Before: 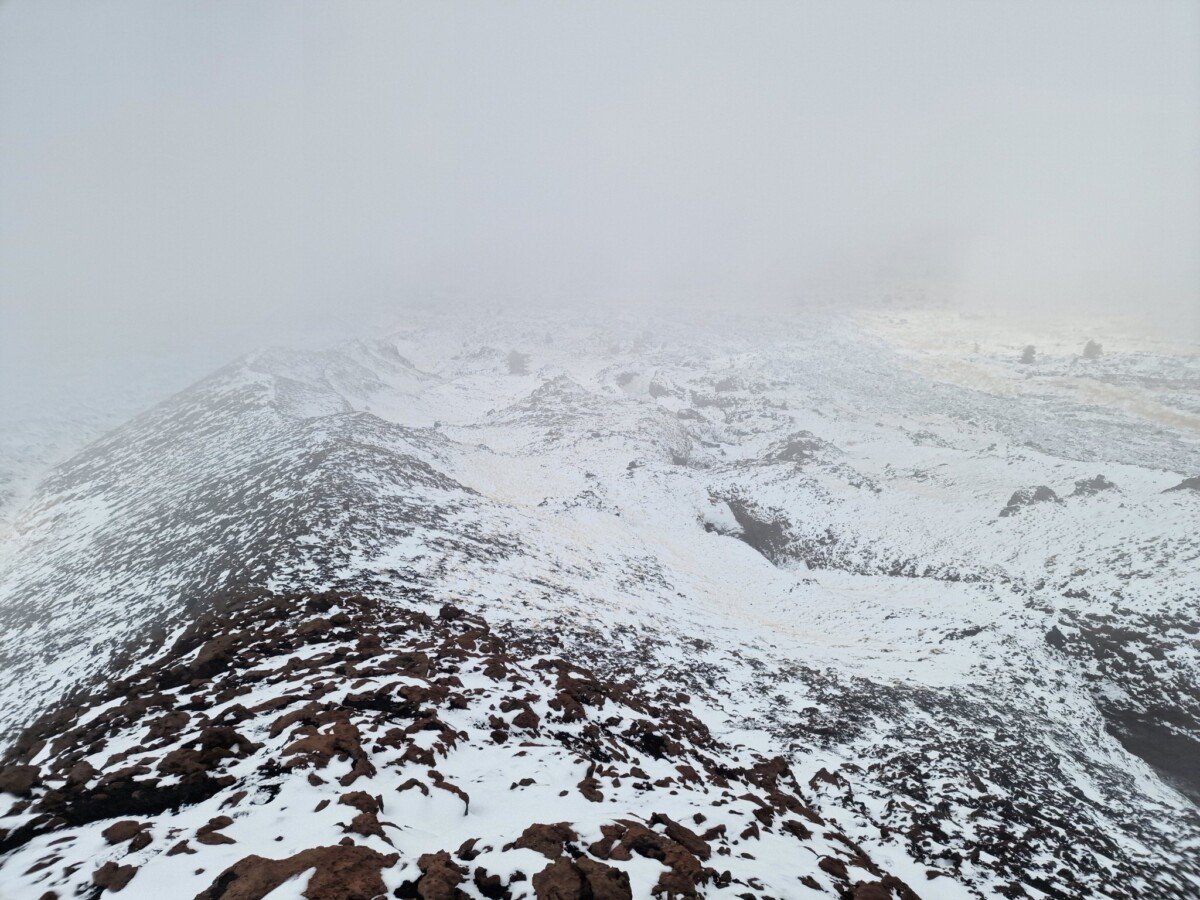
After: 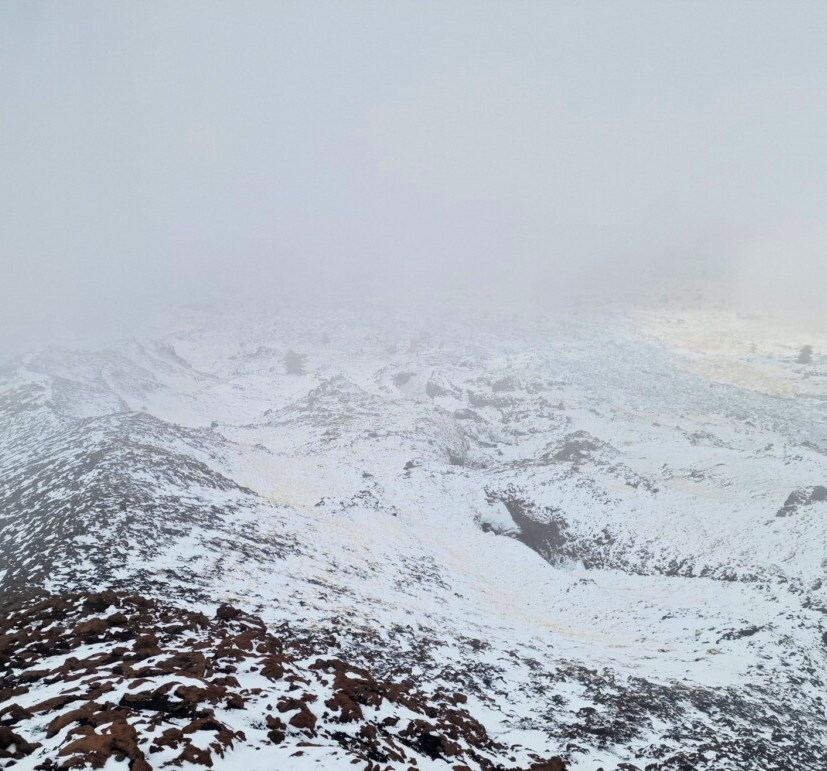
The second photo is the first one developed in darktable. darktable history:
tone equalizer: smoothing diameter 24.9%, edges refinement/feathering 8.79, preserve details guided filter
crop: left 18.624%, right 12.392%, bottom 14.243%
exposure: black level correction 0.001, compensate highlight preservation false
velvia: on, module defaults
